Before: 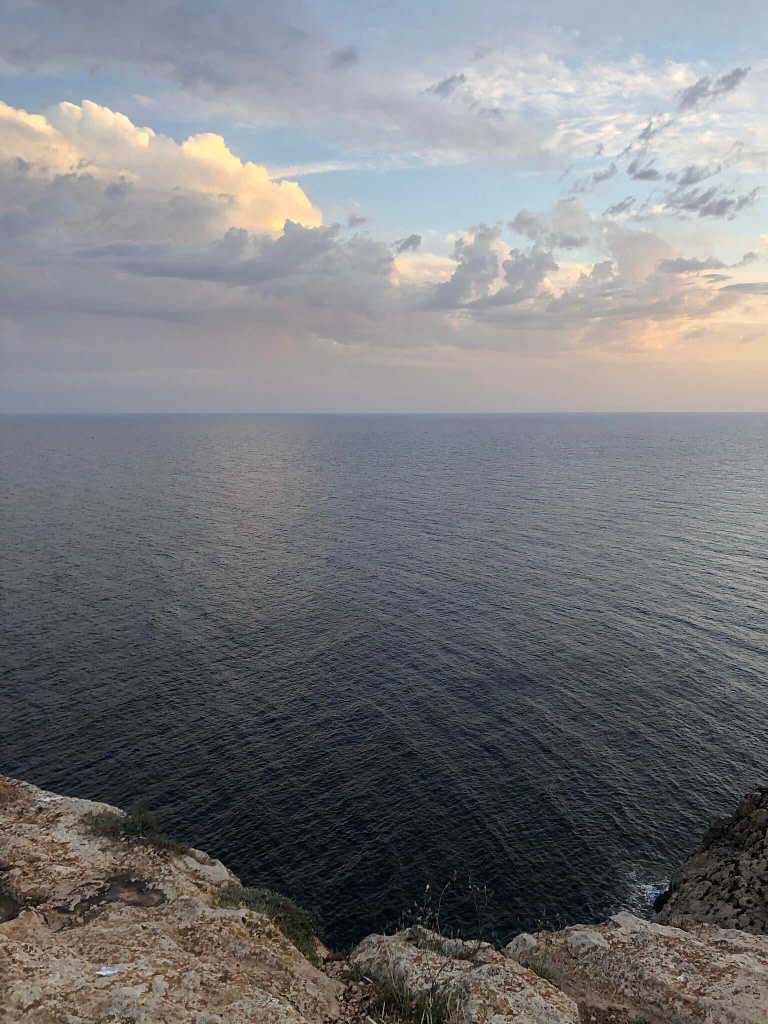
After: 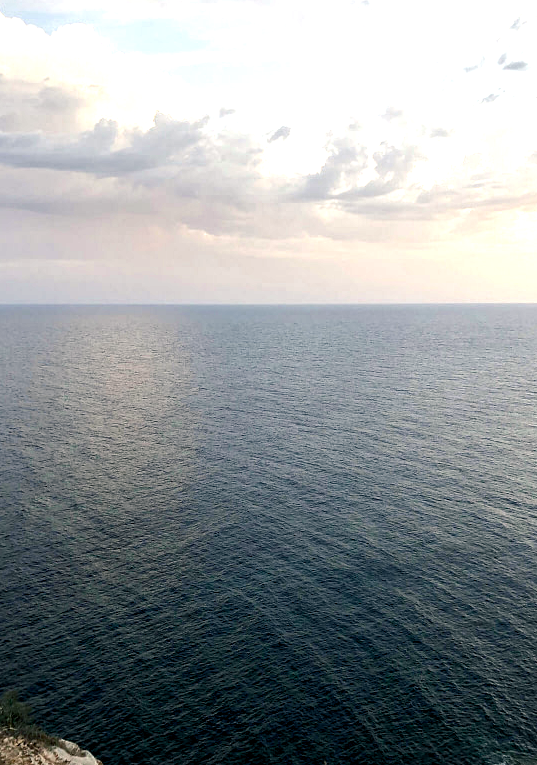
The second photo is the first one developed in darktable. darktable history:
exposure: black level correction 0.001, exposure 0.5 EV, compensate exposure bias true, compensate highlight preservation false
color balance rgb: shadows lift › chroma 2.79%, shadows lift › hue 190.66°, power › hue 171.85°, highlights gain › chroma 2.16%, highlights gain › hue 75.26°, global offset › luminance -0.51%, perceptual saturation grading › highlights -33.8%, perceptual saturation grading › mid-tones 14.98%, perceptual saturation grading › shadows 48.43%, perceptual brilliance grading › highlights 15.68%, perceptual brilliance grading › mid-tones 6.62%, perceptual brilliance grading › shadows -14.98%, global vibrance 11.32%, contrast 5.05%
crop and rotate: left 17.046%, top 10.659%, right 12.989%, bottom 14.553%
